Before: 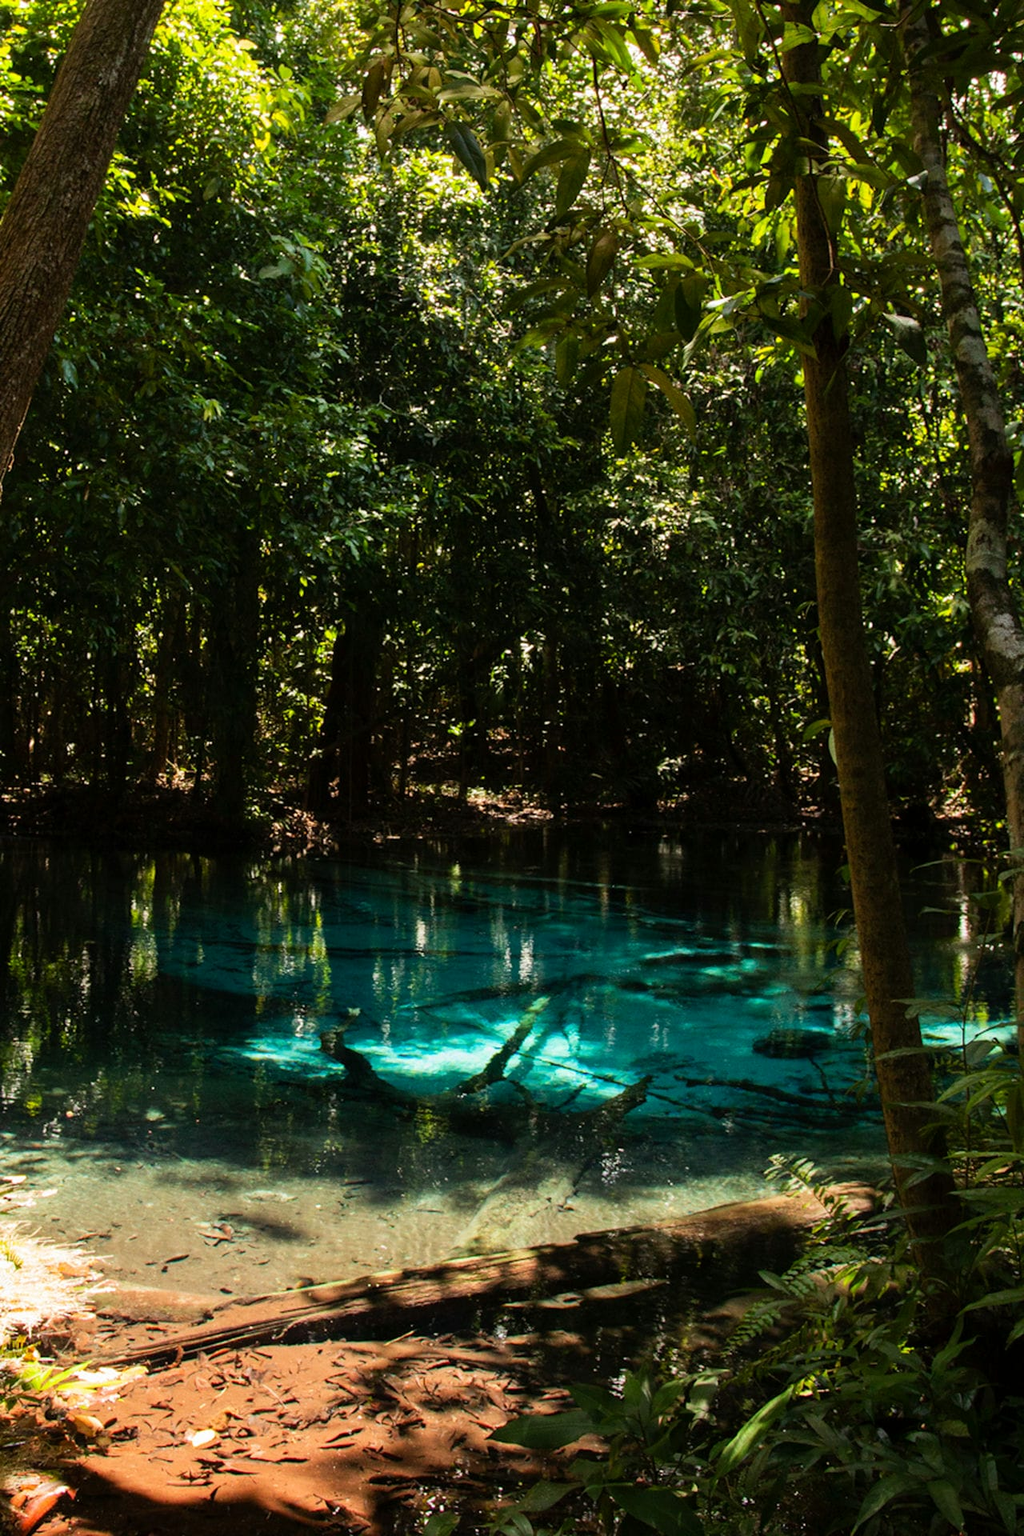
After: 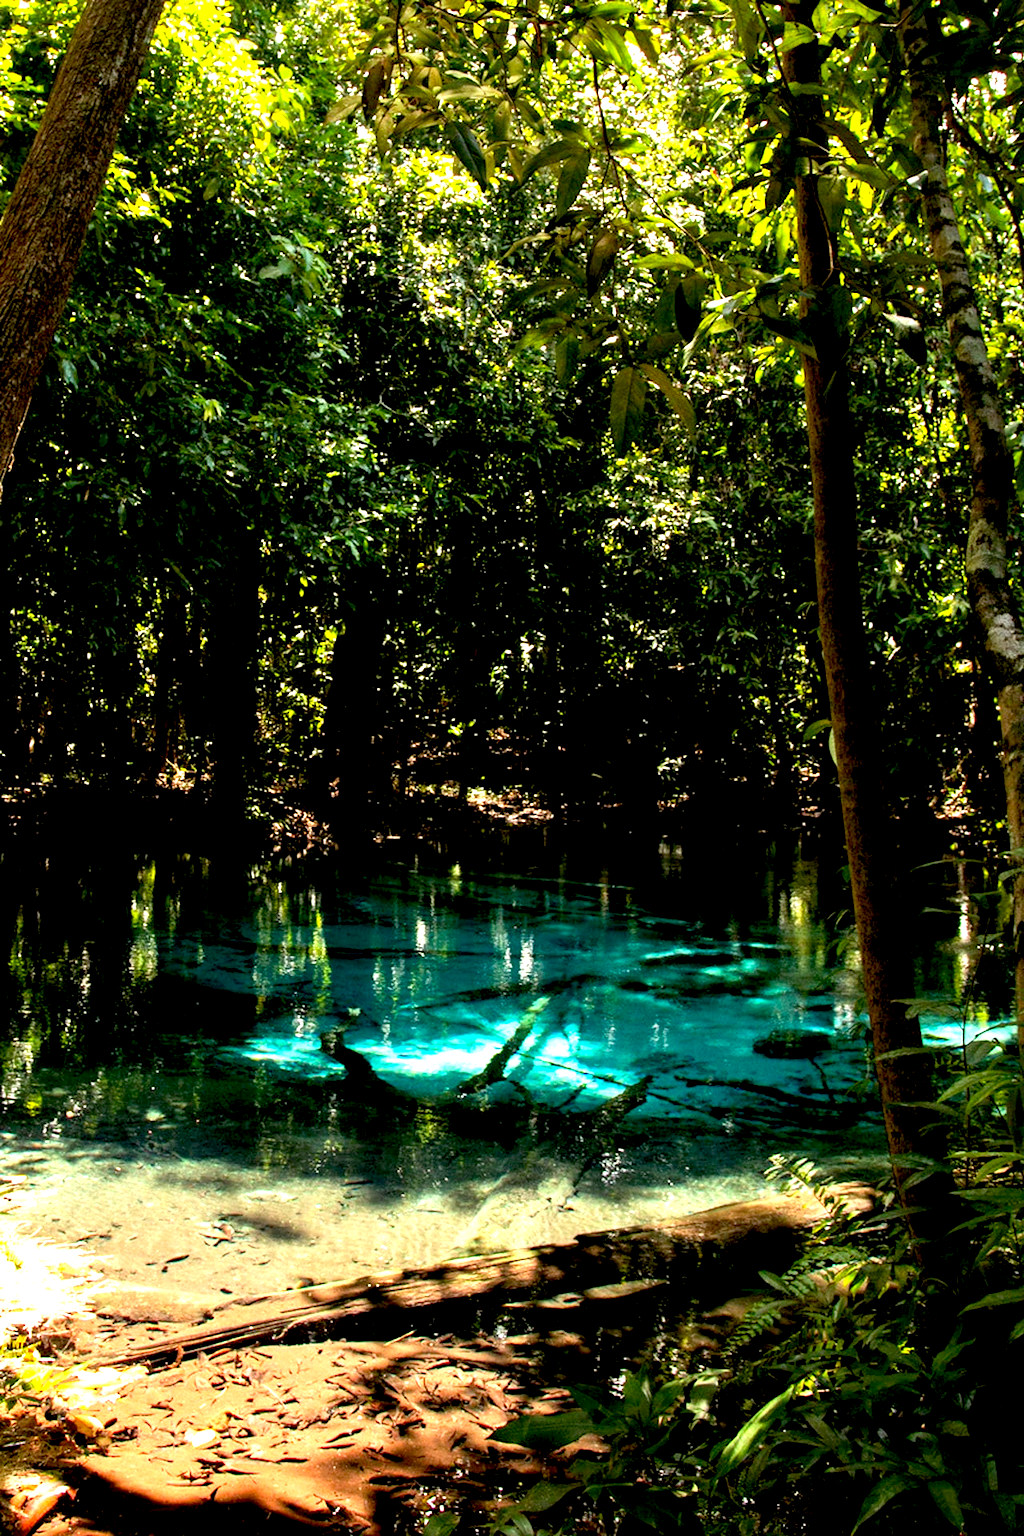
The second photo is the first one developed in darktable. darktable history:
exposure: black level correction 0.011, exposure 1.087 EV, compensate exposure bias true, compensate highlight preservation false
